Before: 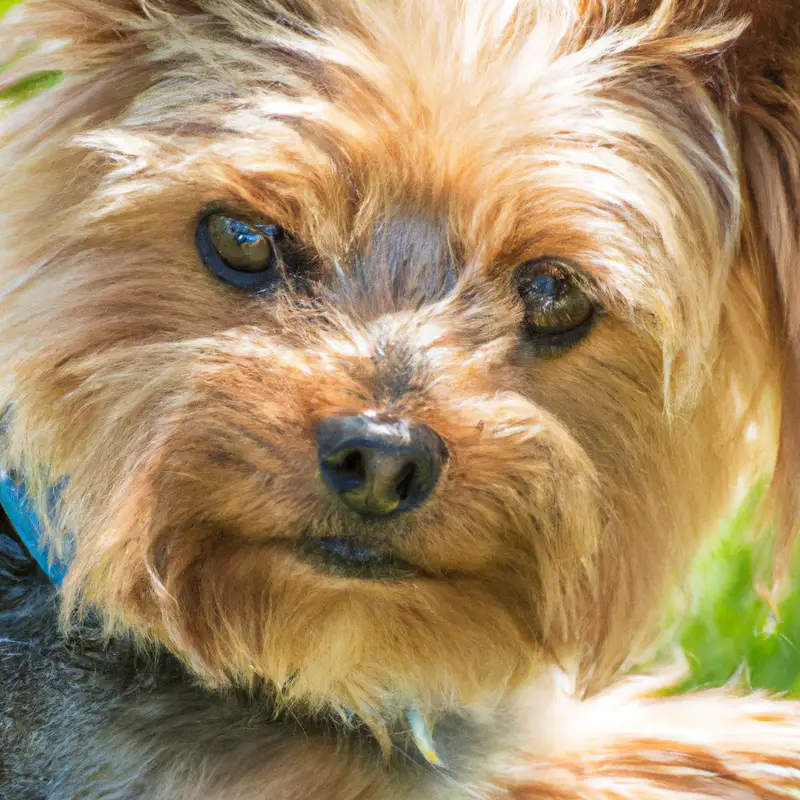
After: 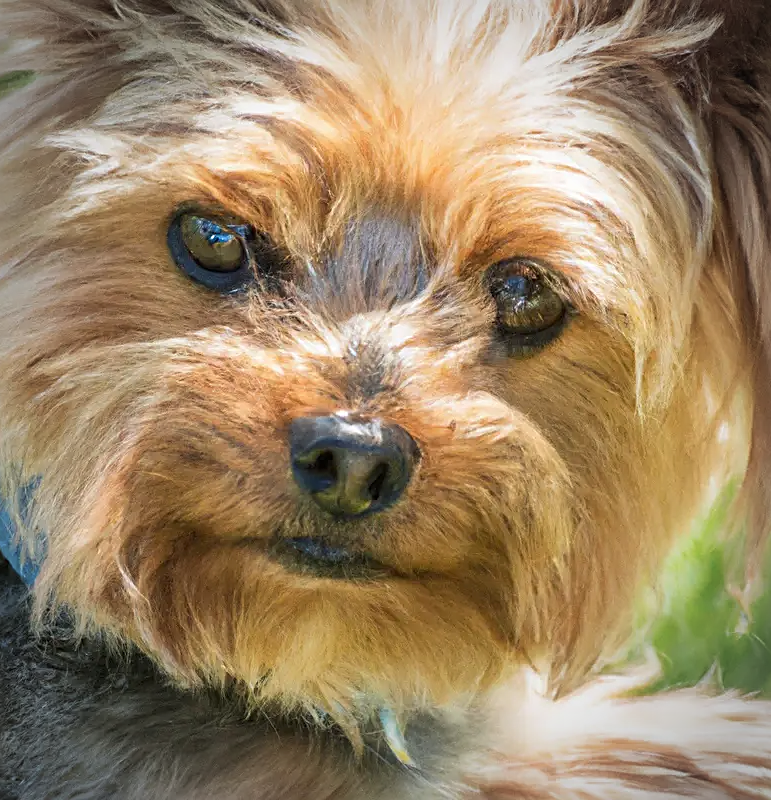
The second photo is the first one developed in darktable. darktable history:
sharpen: on, module defaults
vignetting: fall-off start 71.57%
crop and rotate: left 3.532%
